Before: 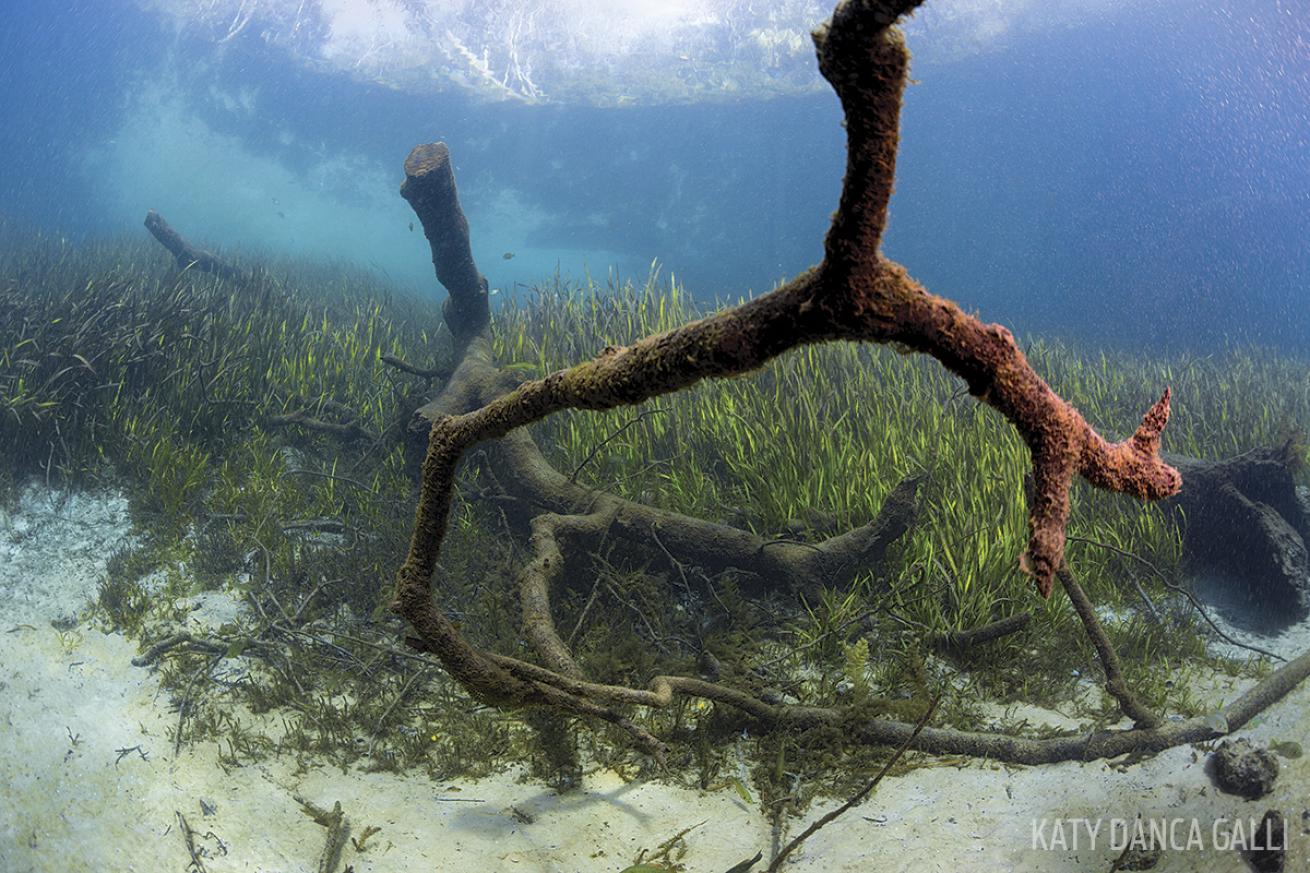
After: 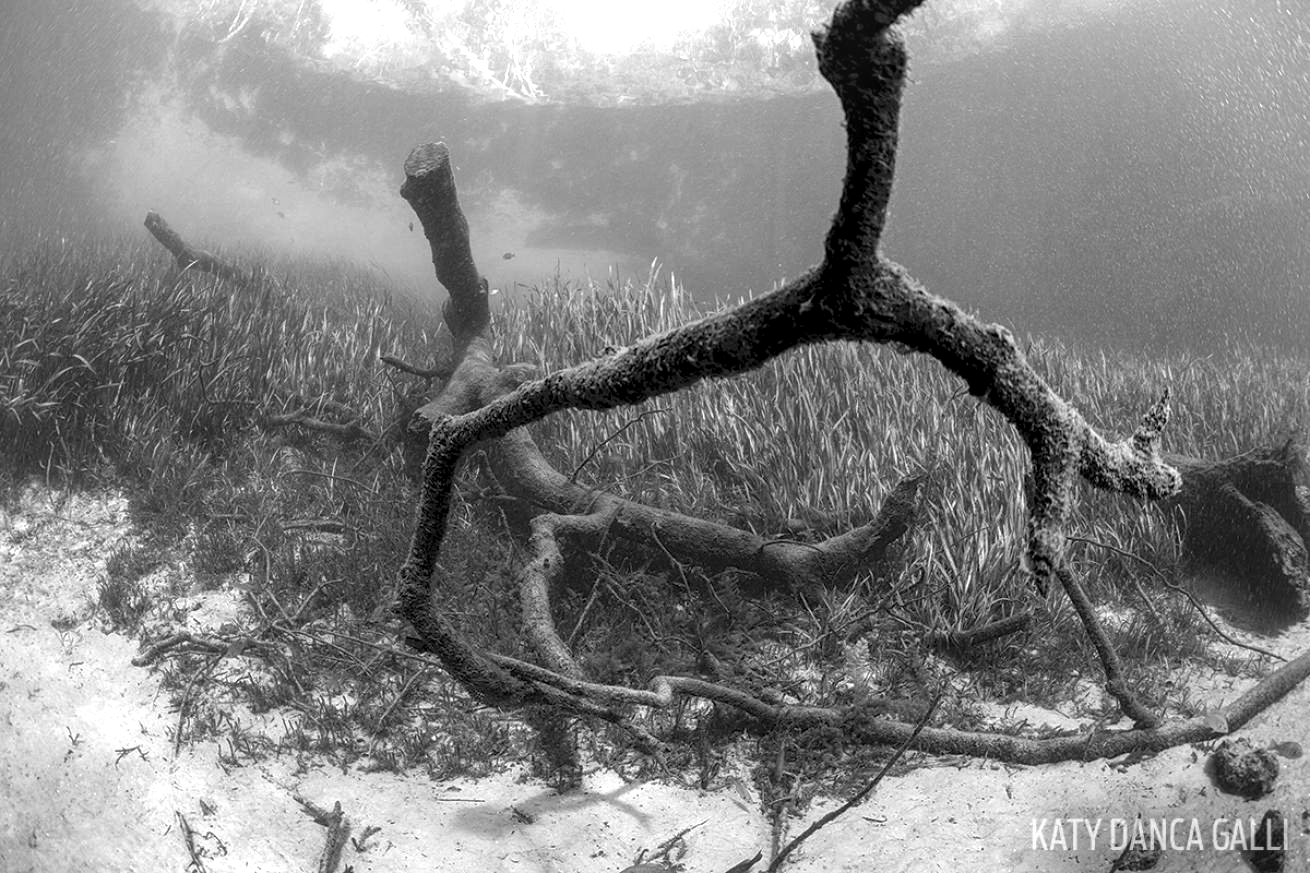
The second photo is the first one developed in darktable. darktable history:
local contrast: detail 130%
monochrome: on, module defaults
exposure: black level correction 0, exposure 0.5 EV, compensate exposure bias true, compensate highlight preservation false
